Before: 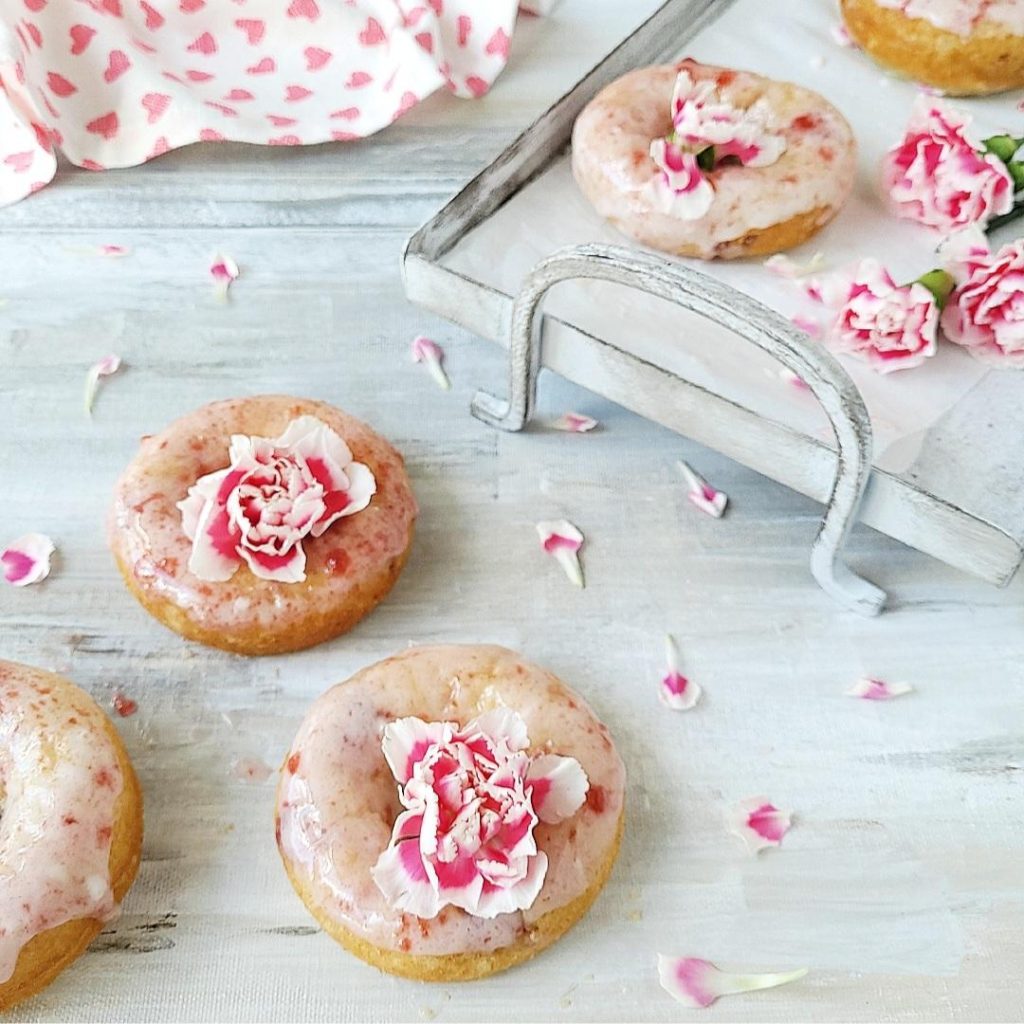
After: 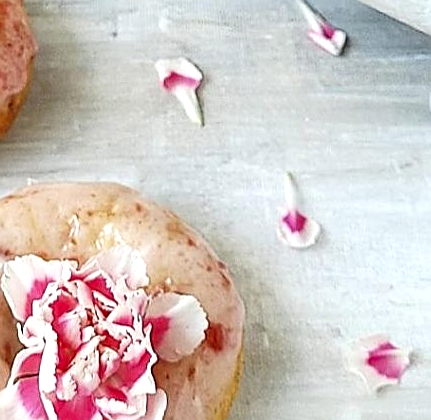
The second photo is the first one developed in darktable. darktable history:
sharpen: on, module defaults
exposure: exposure 0.2 EV, compensate highlight preservation false
shadows and highlights: shadows 37.27, highlights -28.18, soften with gaussian
local contrast: highlights 100%, shadows 100%, detail 120%, midtone range 0.2
crop: left 37.221%, top 45.169%, right 20.63%, bottom 13.777%
